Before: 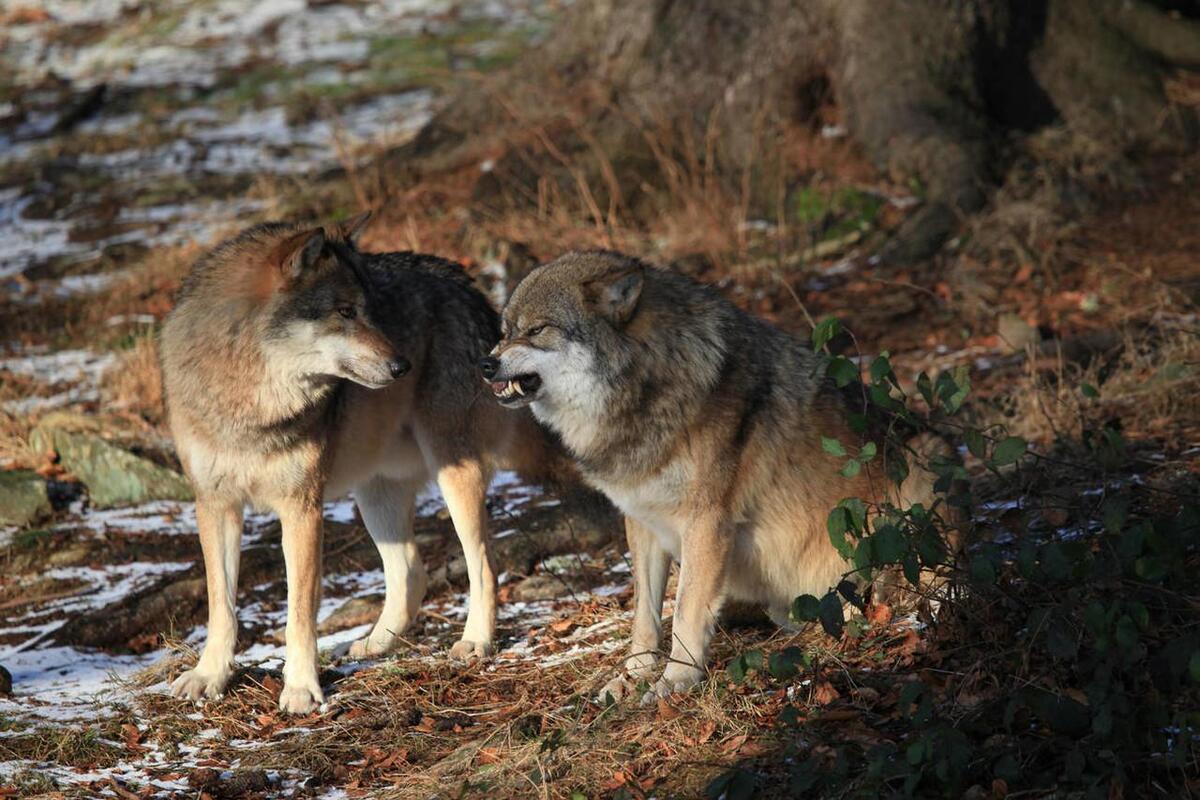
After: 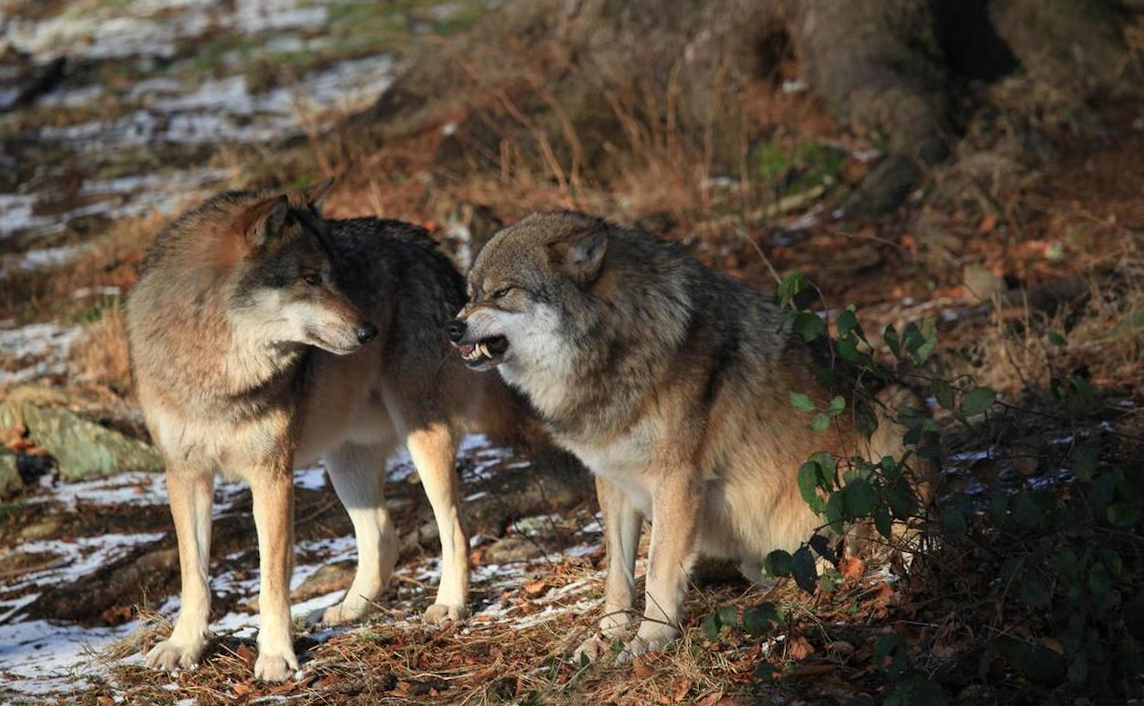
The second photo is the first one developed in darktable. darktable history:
rotate and perspective: rotation -1.42°, crop left 0.016, crop right 0.984, crop top 0.035, crop bottom 0.965
crop: left 1.964%, top 3.251%, right 1.122%, bottom 4.933%
